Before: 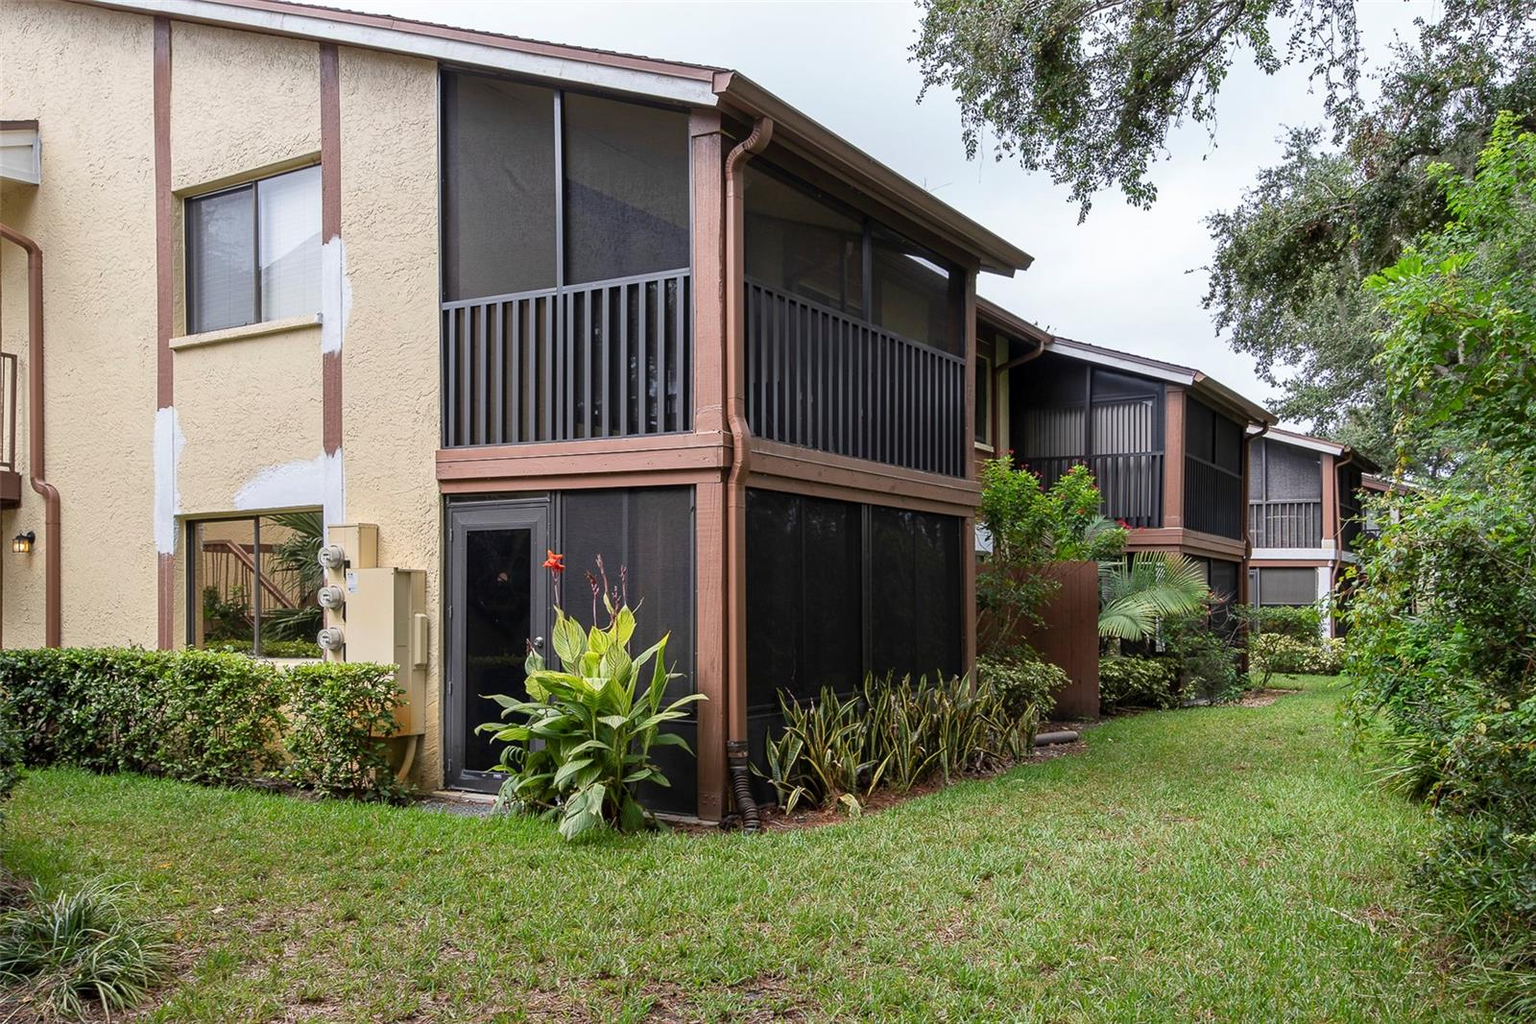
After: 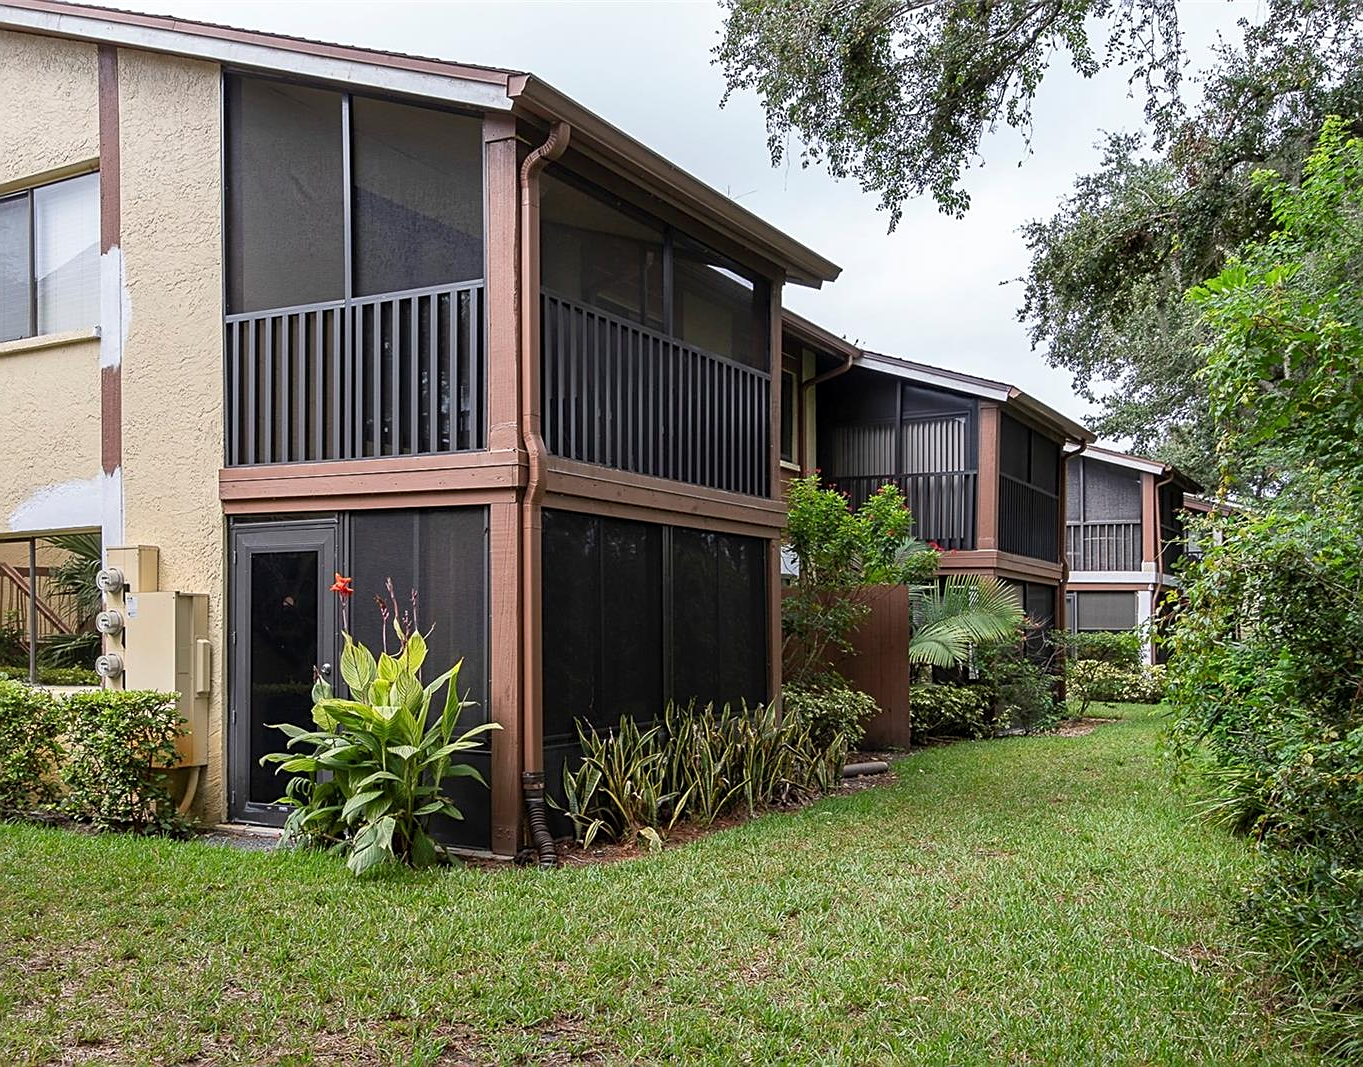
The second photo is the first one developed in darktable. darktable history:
sharpen: on, module defaults
crop and rotate: left 14.776%
